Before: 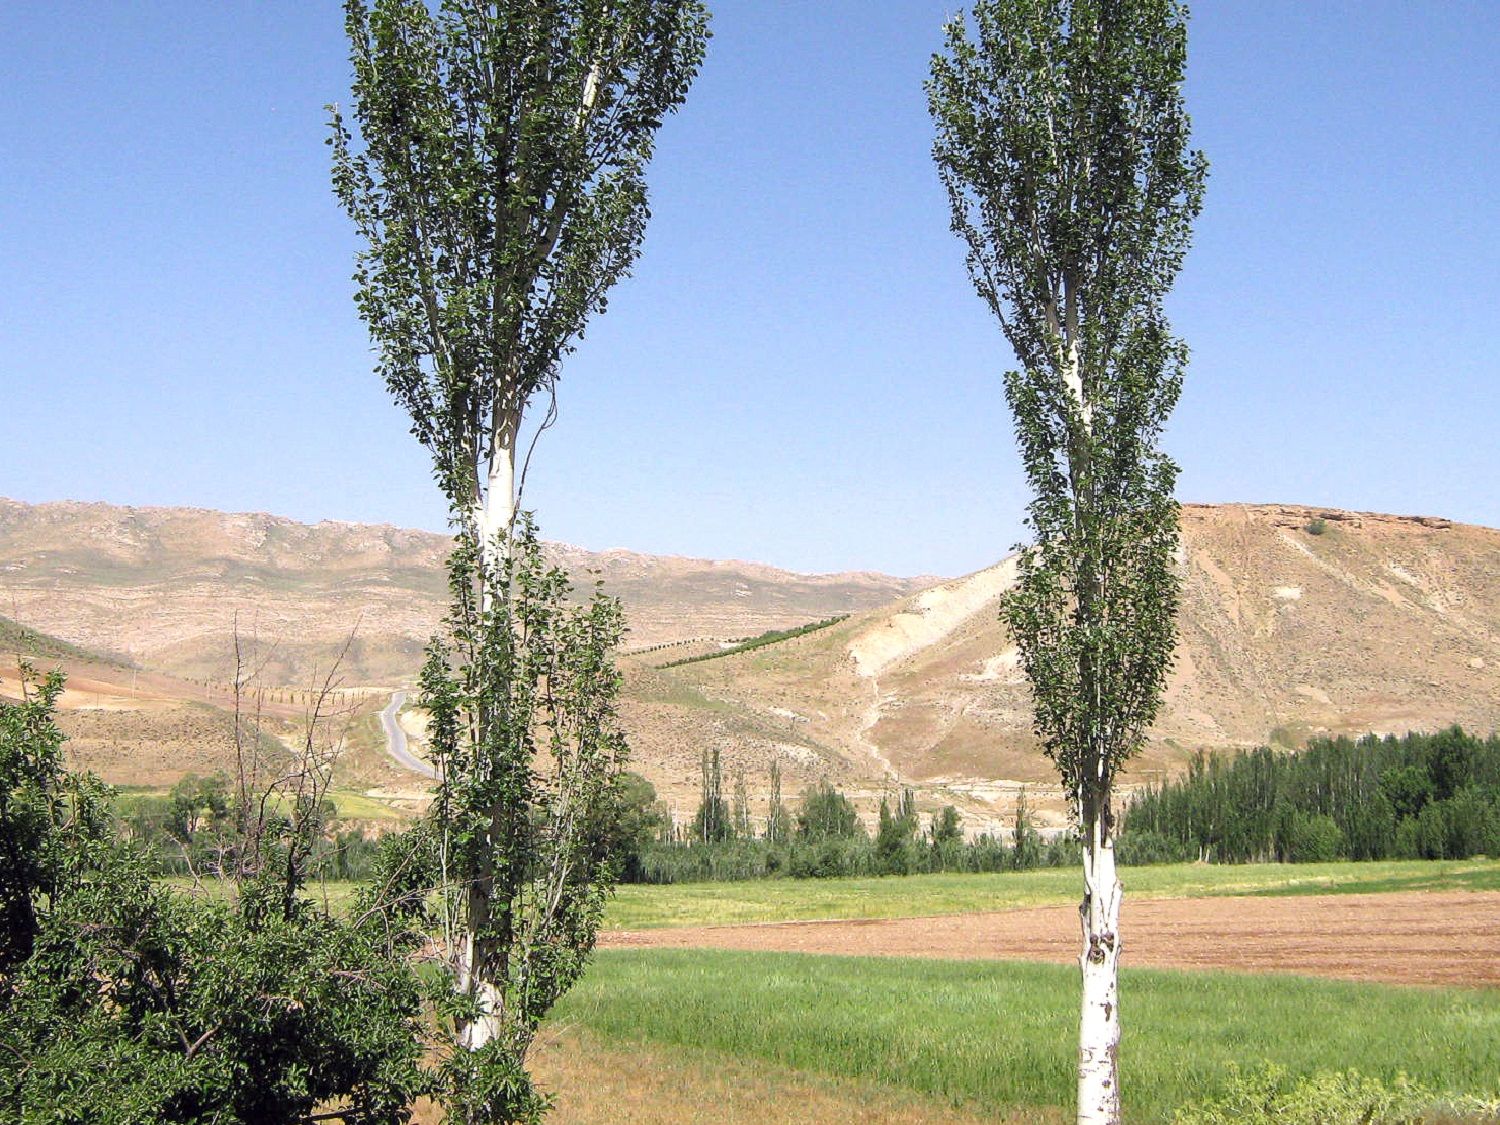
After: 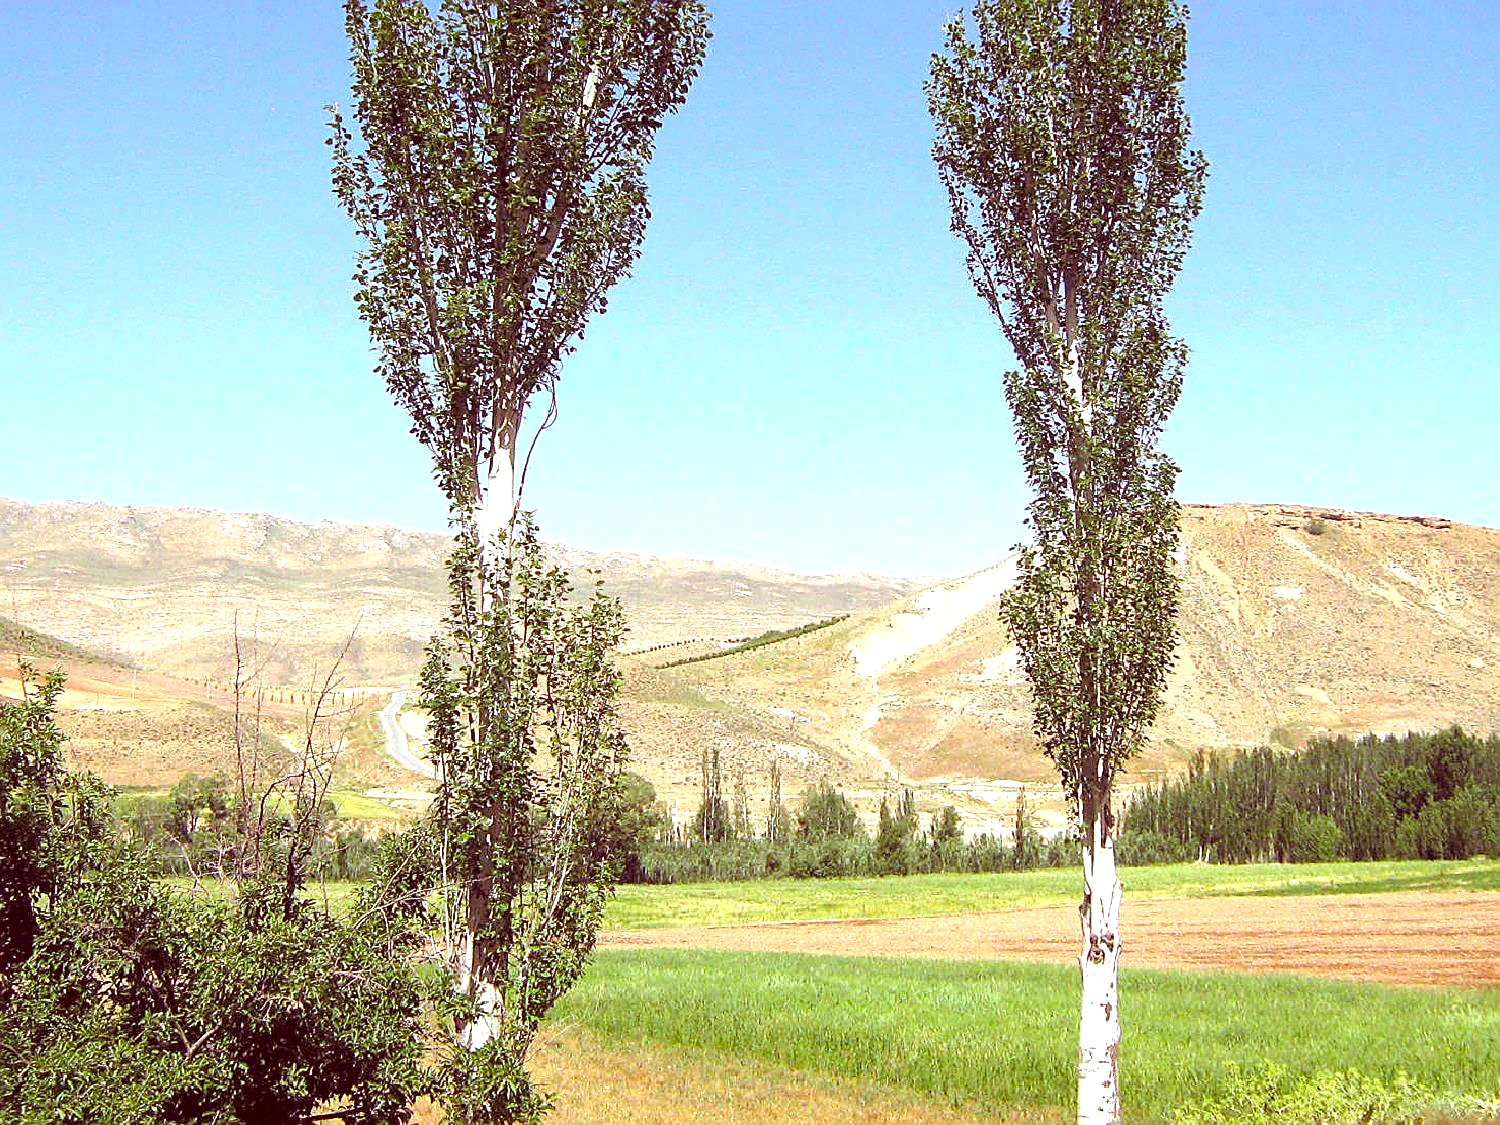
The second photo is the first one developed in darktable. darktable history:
color correction: highlights a* -7.17, highlights b* -0.145, shadows a* 20.59, shadows b* 11.27
color balance rgb: shadows lift › luminance 0.455%, shadows lift › chroma 6.843%, shadows lift › hue 300.57°, perceptual saturation grading › global saturation 15.04%, global vibrance 10.926%
sharpen: on, module defaults
exposure: exposure 0.583 EV, compensate exposure bias true, compensate highlight preservation false
